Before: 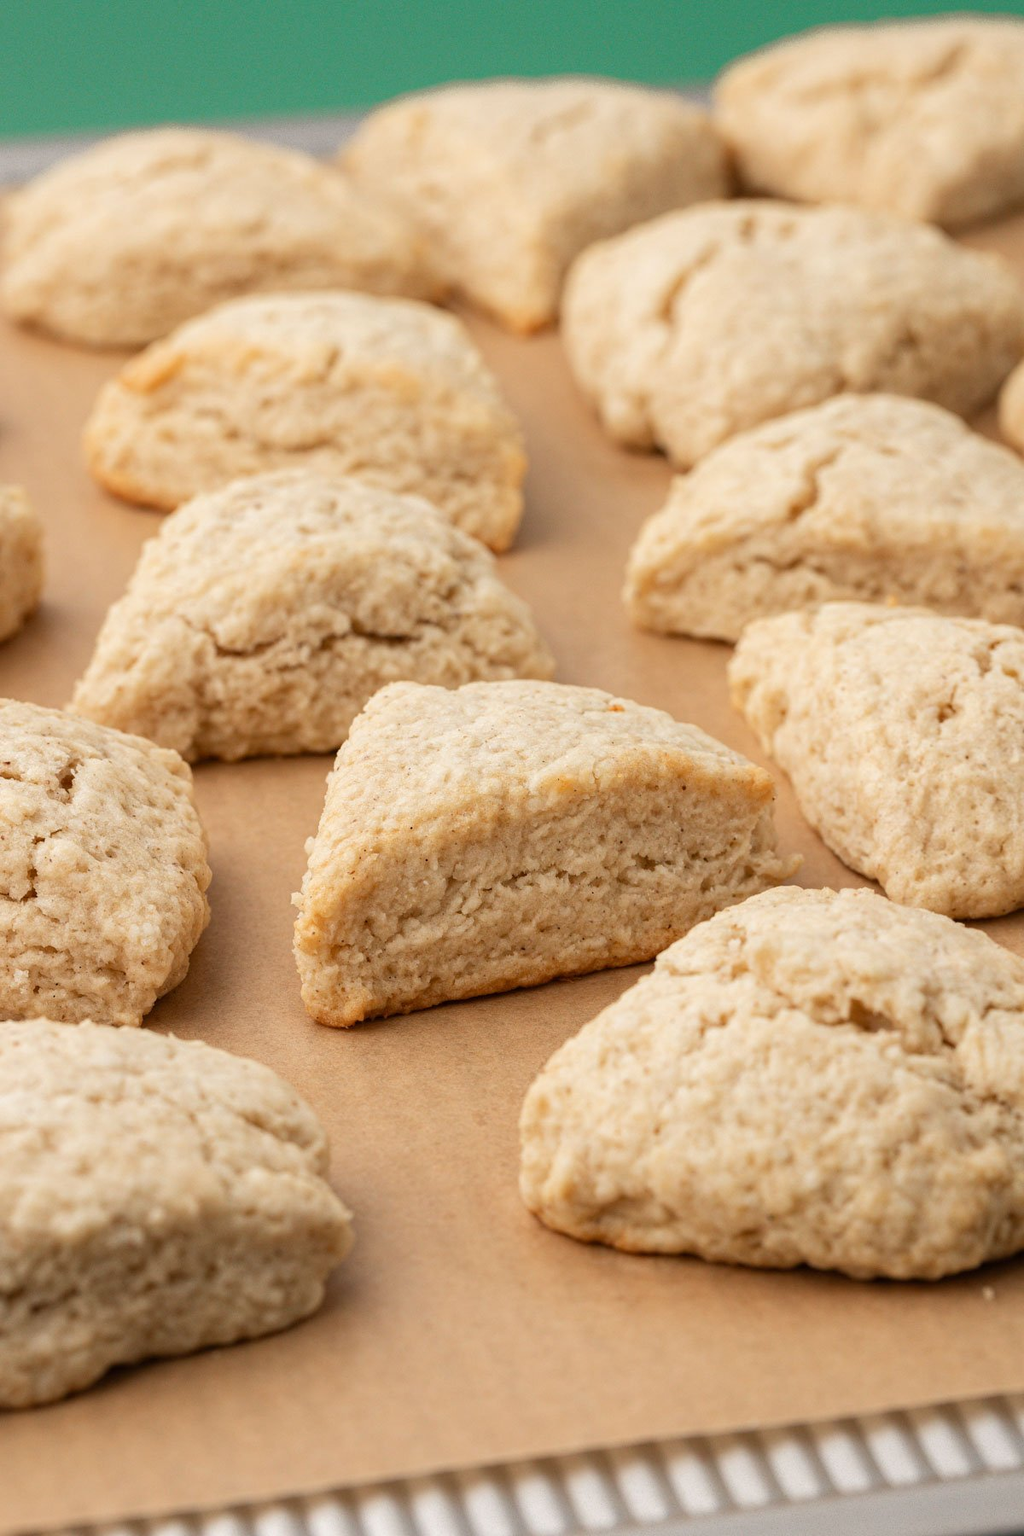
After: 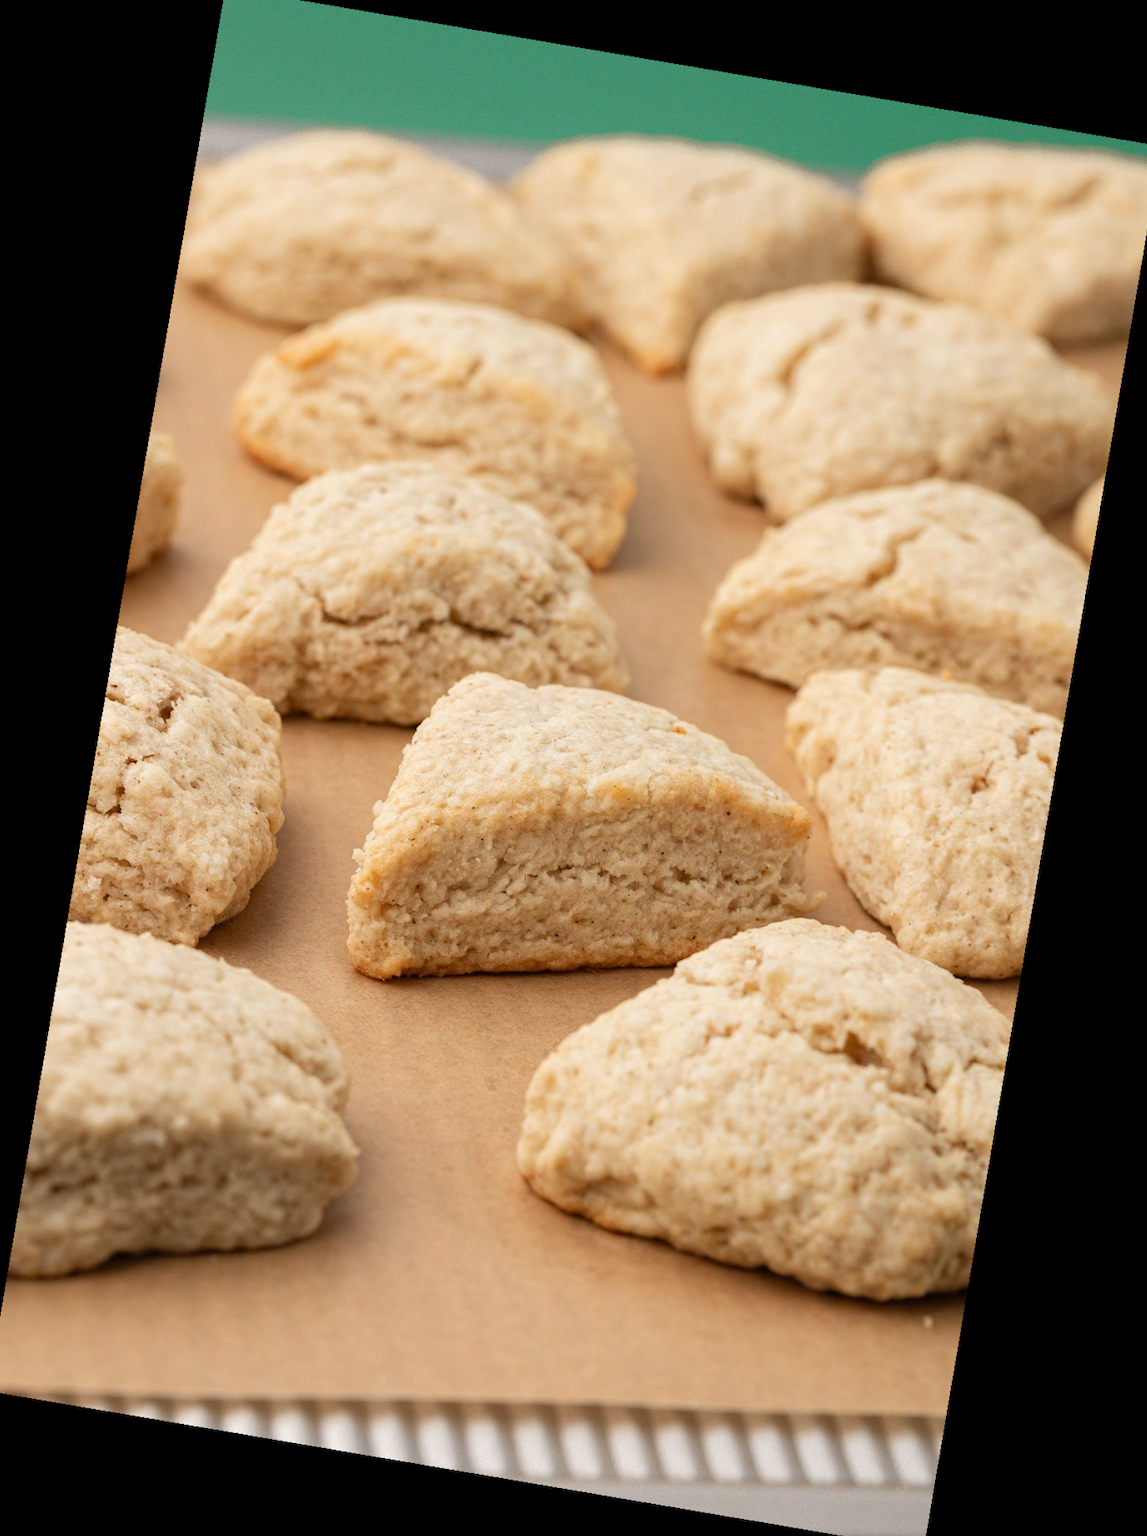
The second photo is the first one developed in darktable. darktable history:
crop and rotate: angle -0.5°
tone equalizer: on, module defaults
rotate and perspective: rotation 9.12°, automatic cropping off
